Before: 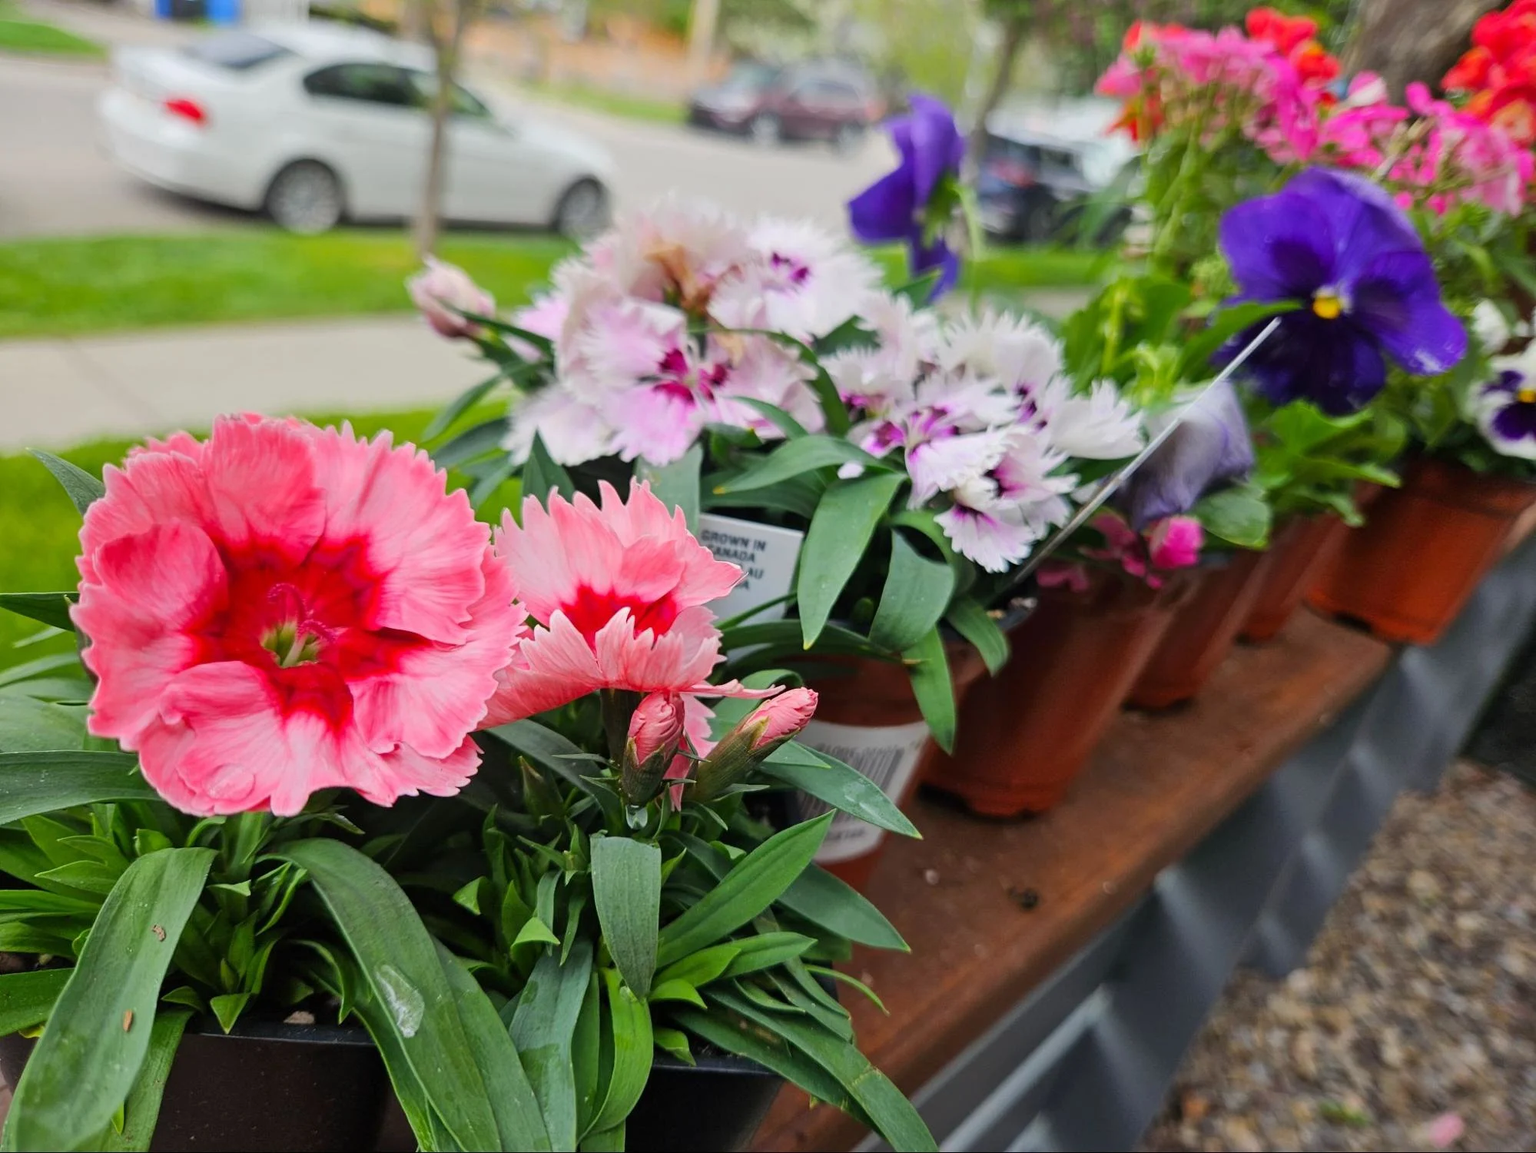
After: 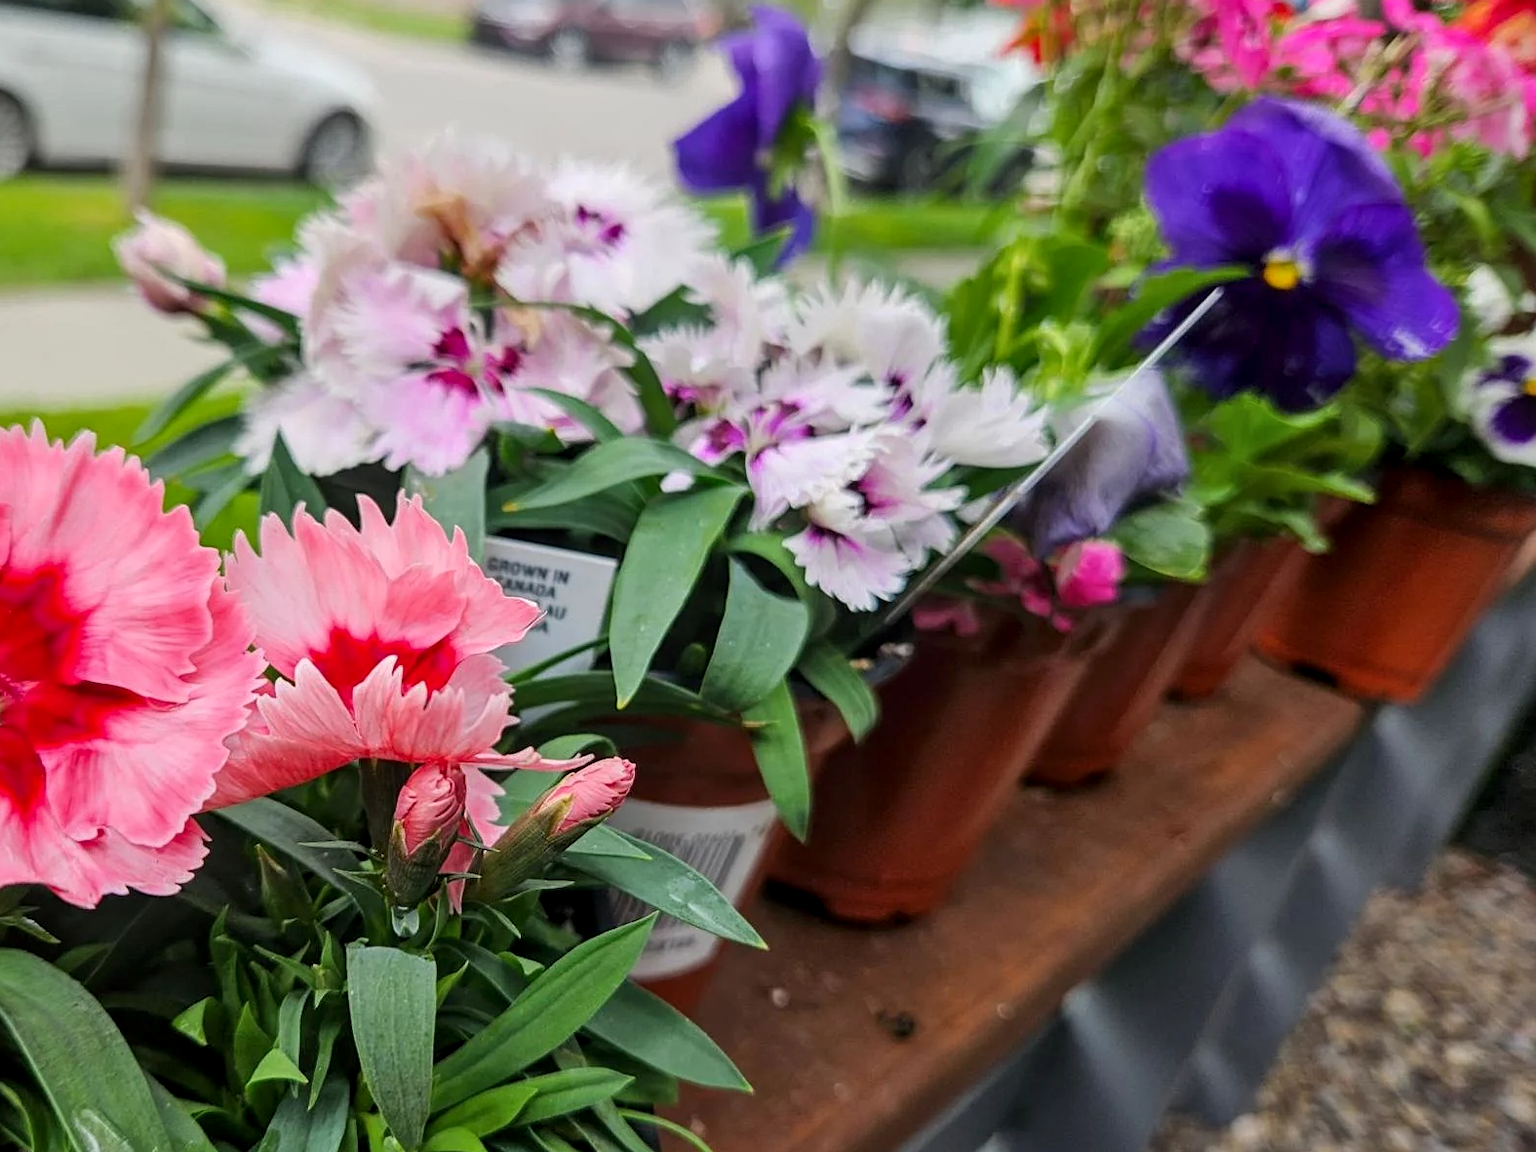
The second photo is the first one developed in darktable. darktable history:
local contrast: on, module defaults
crop and rotate: left 20.687%, top 7.915%, right 0.483%, bottom 13.281%
sharpen: amount 0.211
